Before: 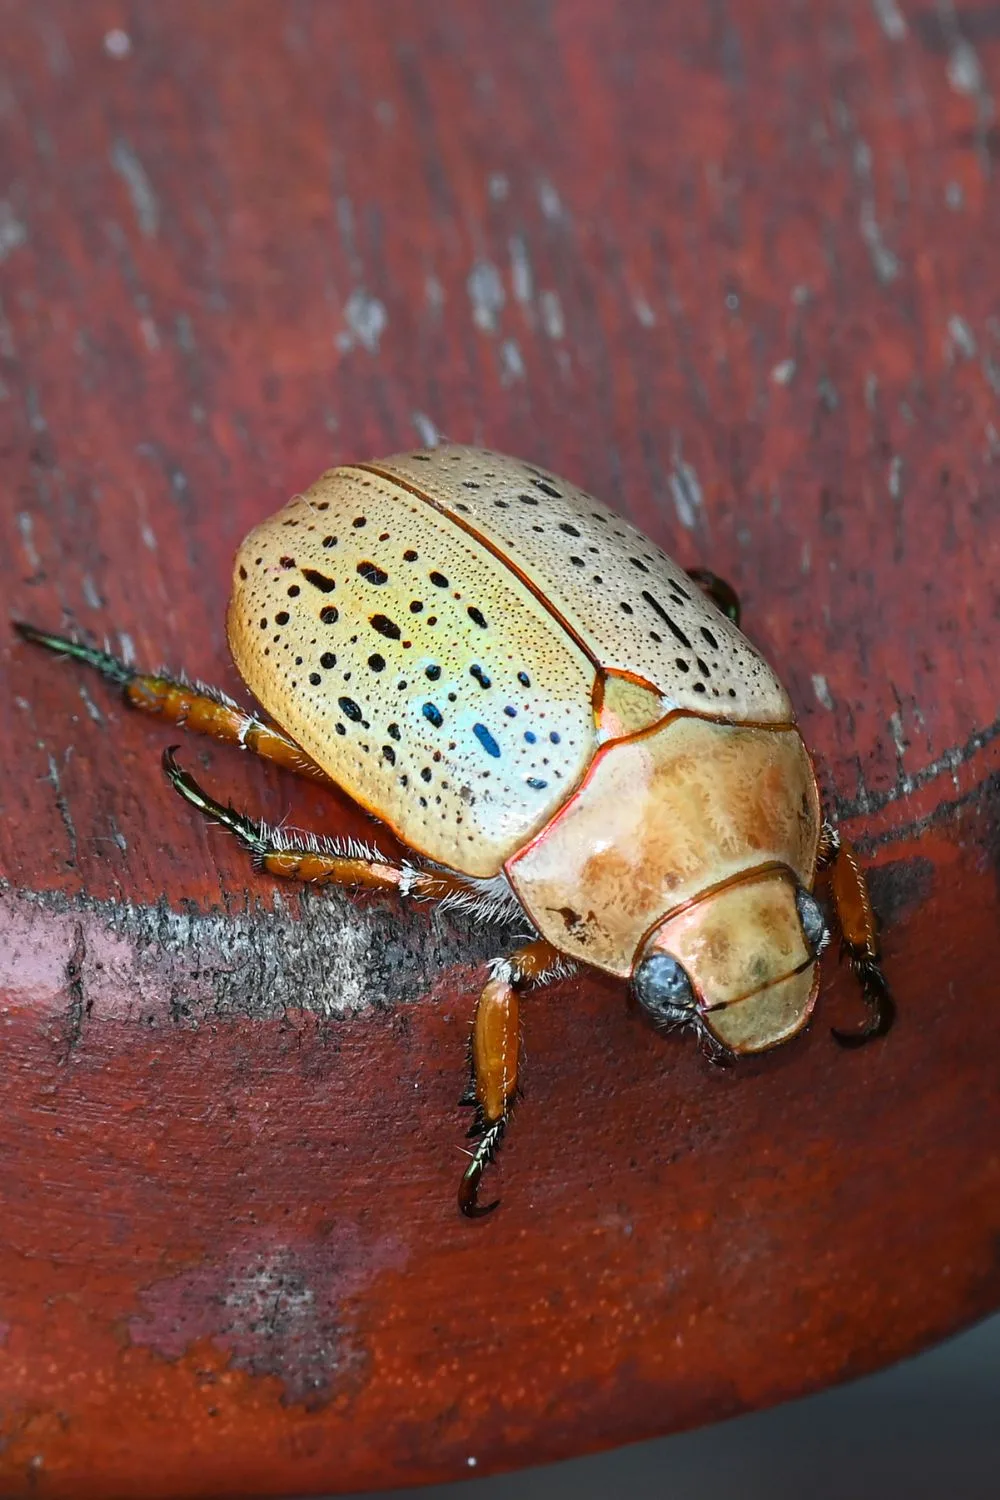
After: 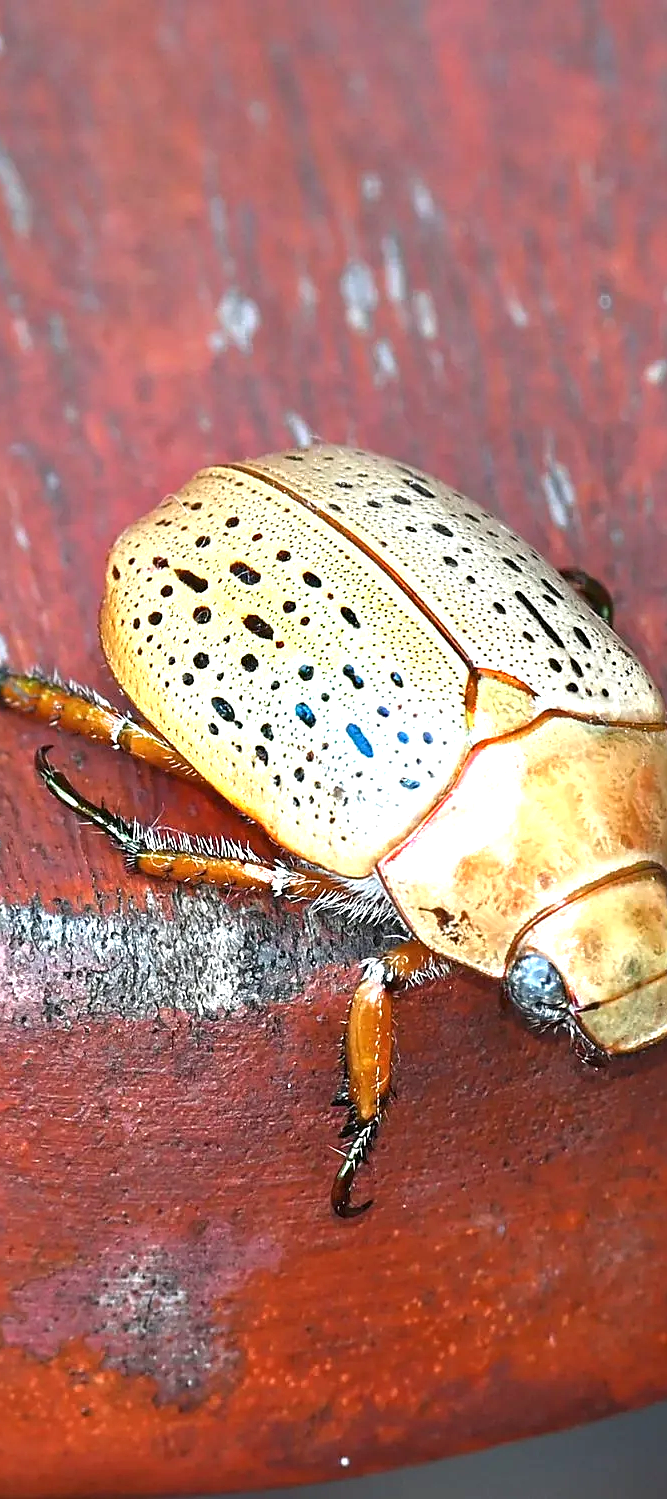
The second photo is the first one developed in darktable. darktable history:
sharpen: on, module defaults
crop and rotate: left 12.785%, right 20.493%
exposure: black level correction 0, exposure 1.095 EV, compensate highlight preservation false
